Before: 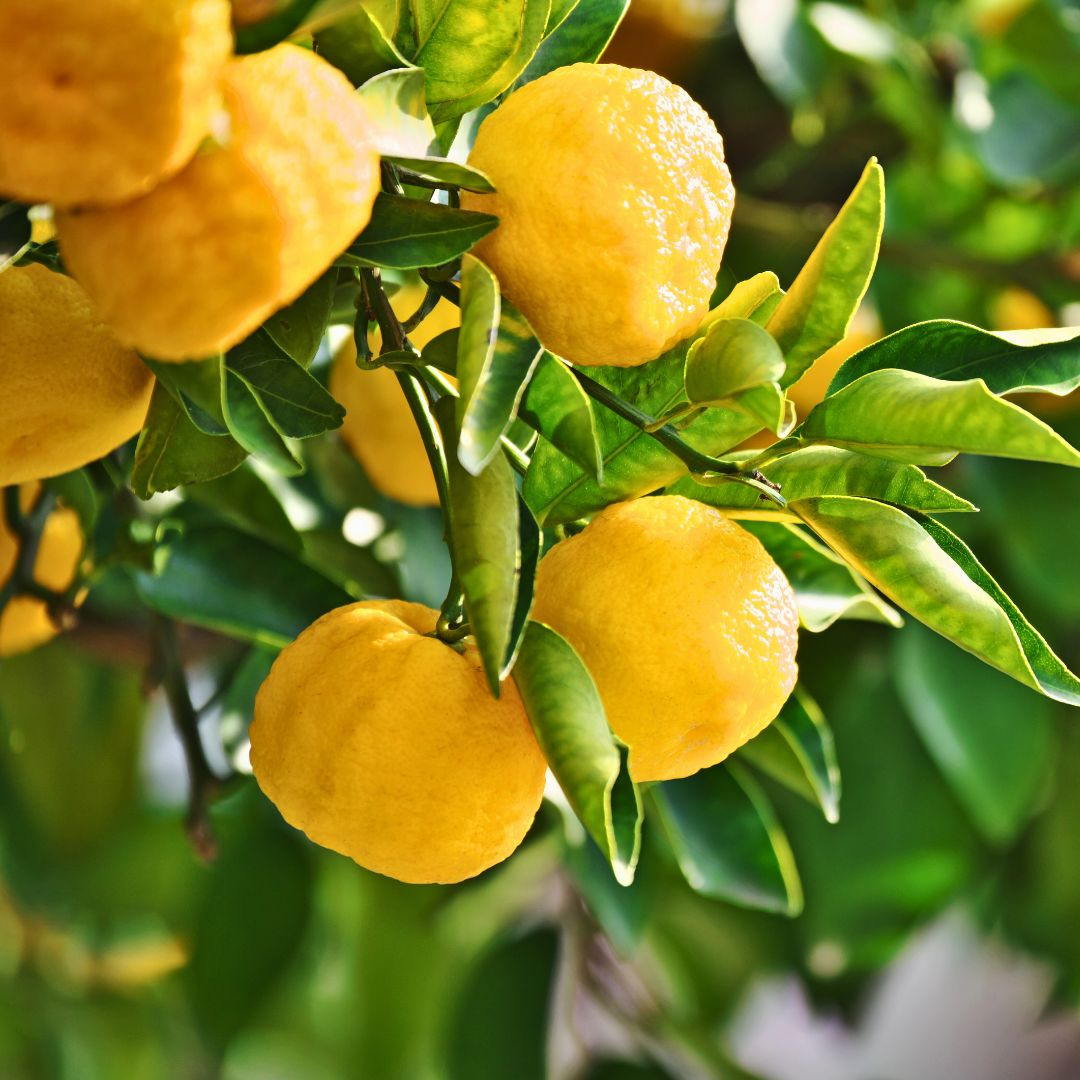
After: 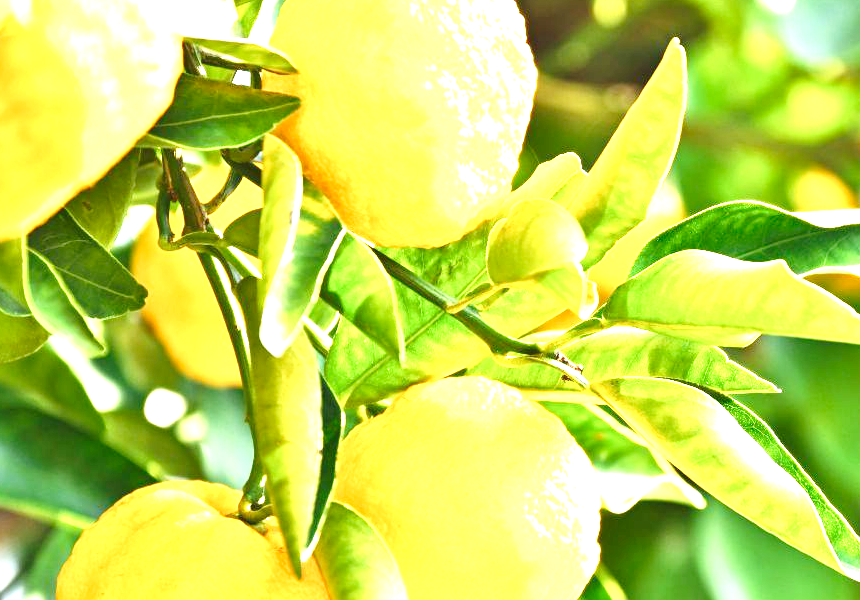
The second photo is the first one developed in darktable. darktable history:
tone curve: curves: ch0 [(0, 0.003) (0.056, 0.041) (0.211, 0.187) (0.482, 0.519) (0.836, 0.864) (0.997, 0.984)]; ch1 [(0, 0) (0.276, 0.206) (0.393, 0.364) (0.482, 0.471) (0.506, 0.5) (0.523, 0.523) (0.572, 0.604) (0.635, 0.665) (0.695, 0.759) (1, 1)]; ch2 [(0, 0) (0.438, 0.456) (0.473, 0.47) (0.503, 0.503) (0.536, 0.527) (0.562, 0.584) (0.612, 0.61) (0.679, 0.72) (1, 1)], preserve colors none
exposure: exposure 2.019 EV, compensate highlight preservation false
crop: left 18.414%, top 11.094%, right 1.91%, bottom 33.319%
